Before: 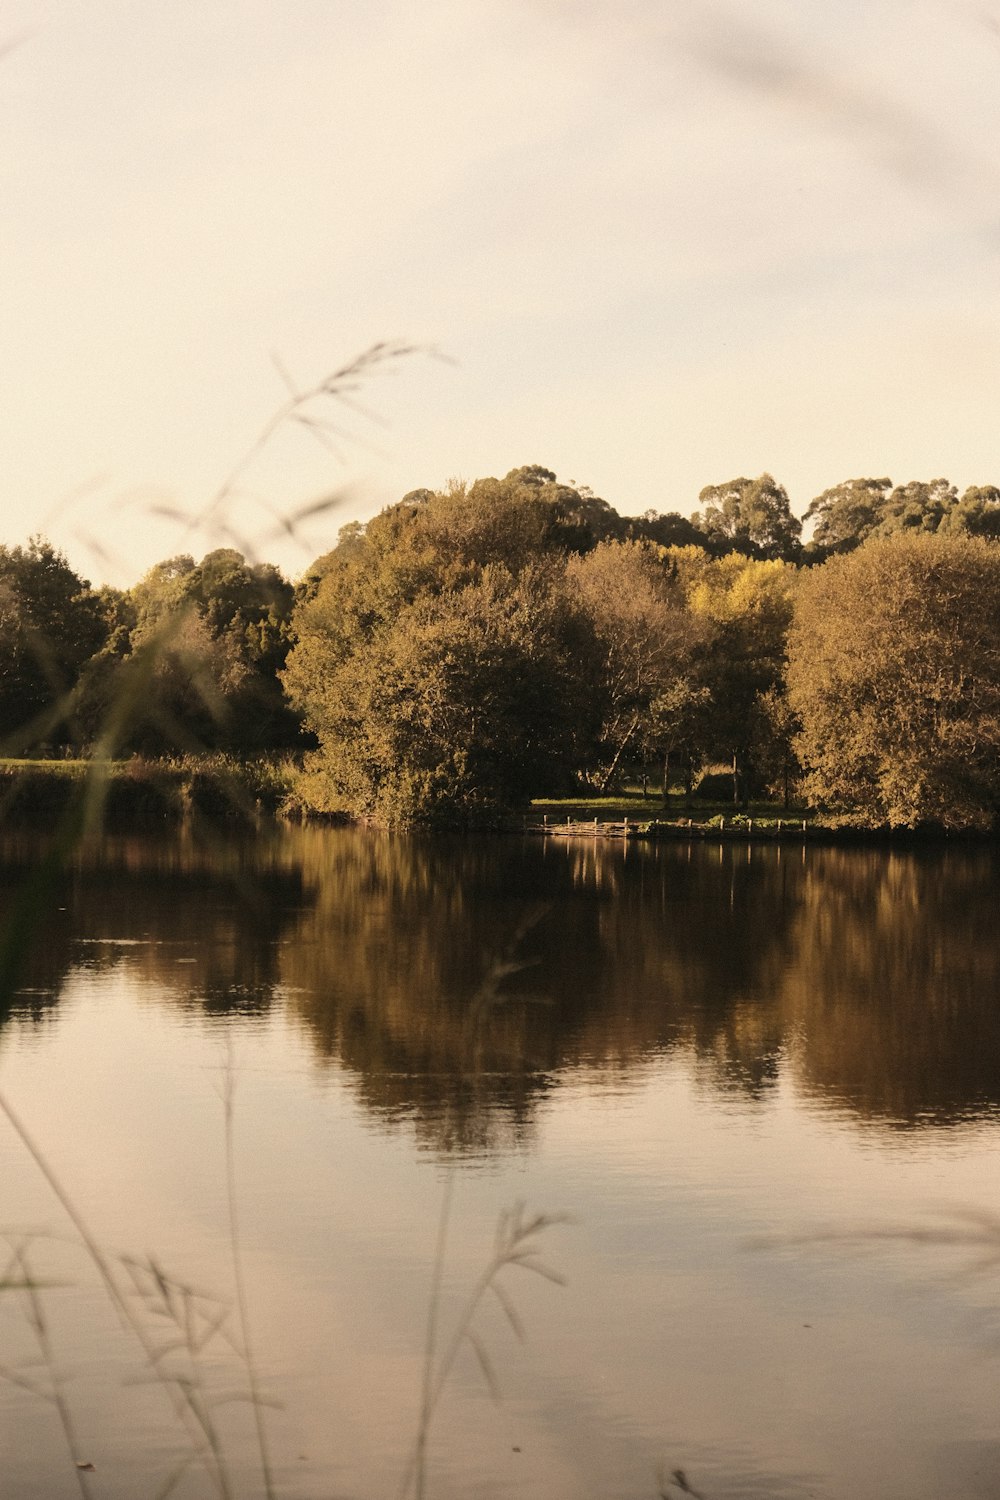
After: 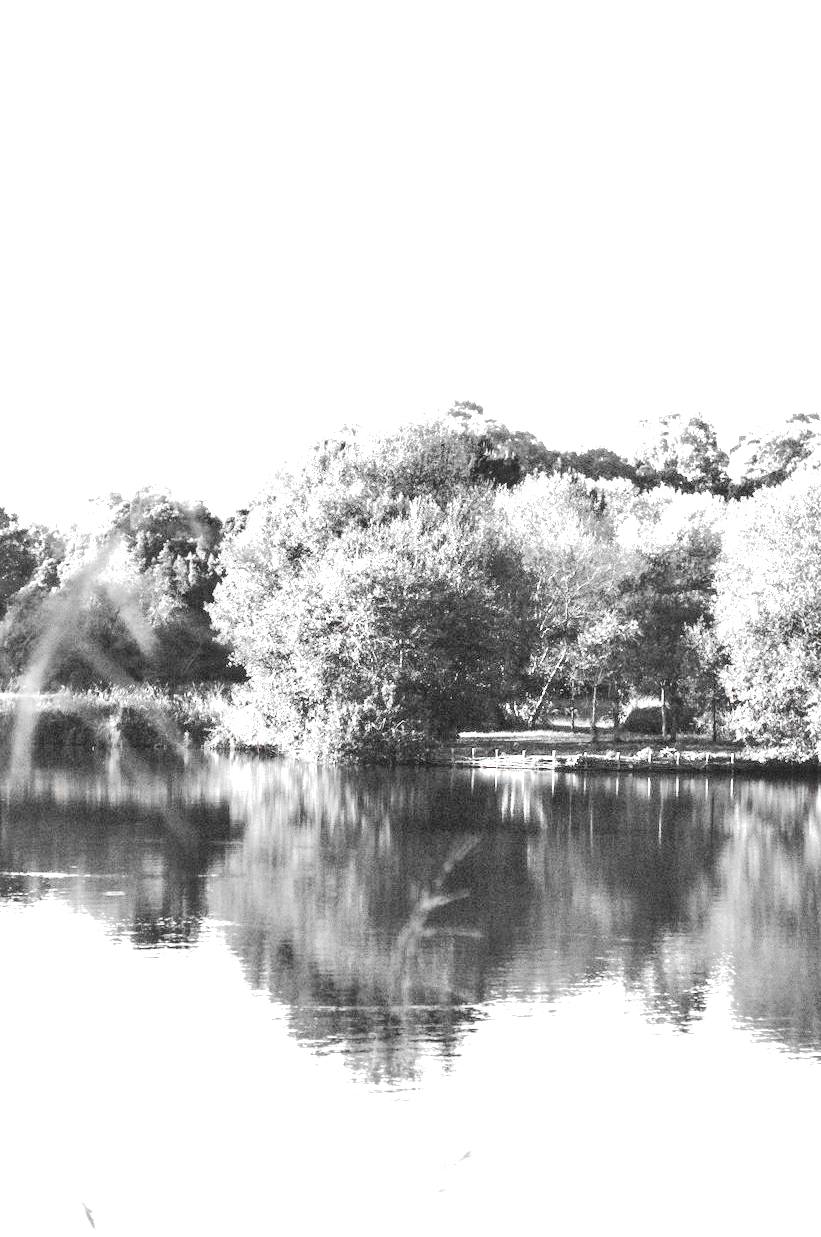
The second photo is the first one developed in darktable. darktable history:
shadows and highlights: soften with gaussian
tone equalizer: -7 EV 0.142 EV, -6 EV 0.621 EV, -5 EV 1.11 EV, -4 EV 1.32 EV, -3 EV 1.18 EV, -2 EV 0.6 EV, -1 EV 0.159 EV, edges refinement/feathering 500, mask exposure compensation -1.57 EV, preserve details no
exposure: black level correction 0, exposure 2.107 EV, compensate highlight preservation false
crop and rotate: left 7.291%, top 4.529%, right 10.558%, bottom 13.001%
local contrast: on, module defaults
color zones: curves: ch1 [(0, 0.006) (0.094, 0.285) (0.171, 0.001) (0.429, 0.001) (0.571, 0.003) (0.714, 0.004) (0.857, 0.004) (1, 0.006)]
